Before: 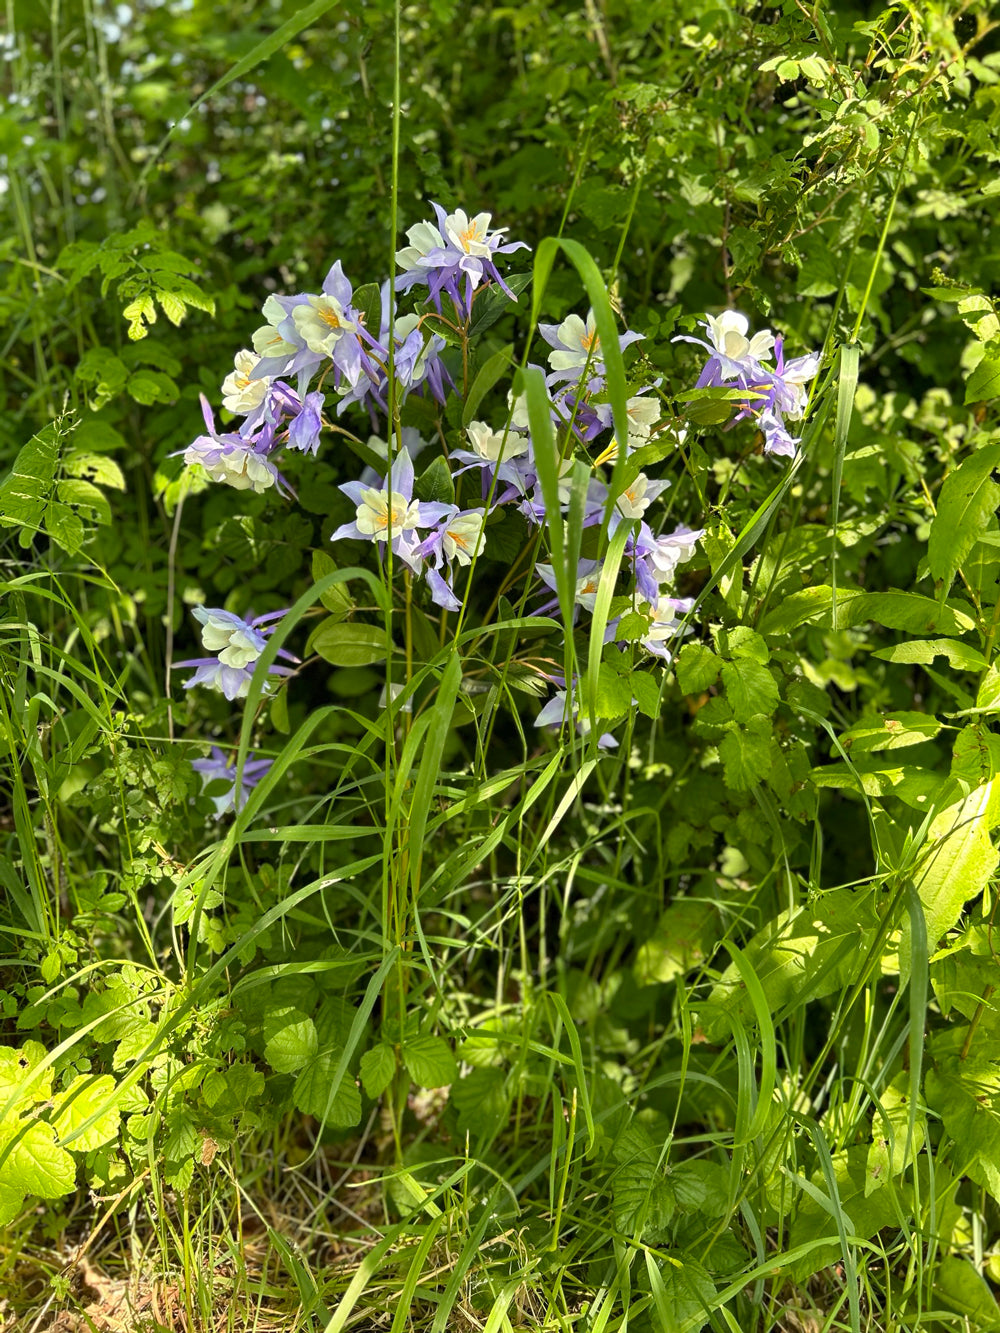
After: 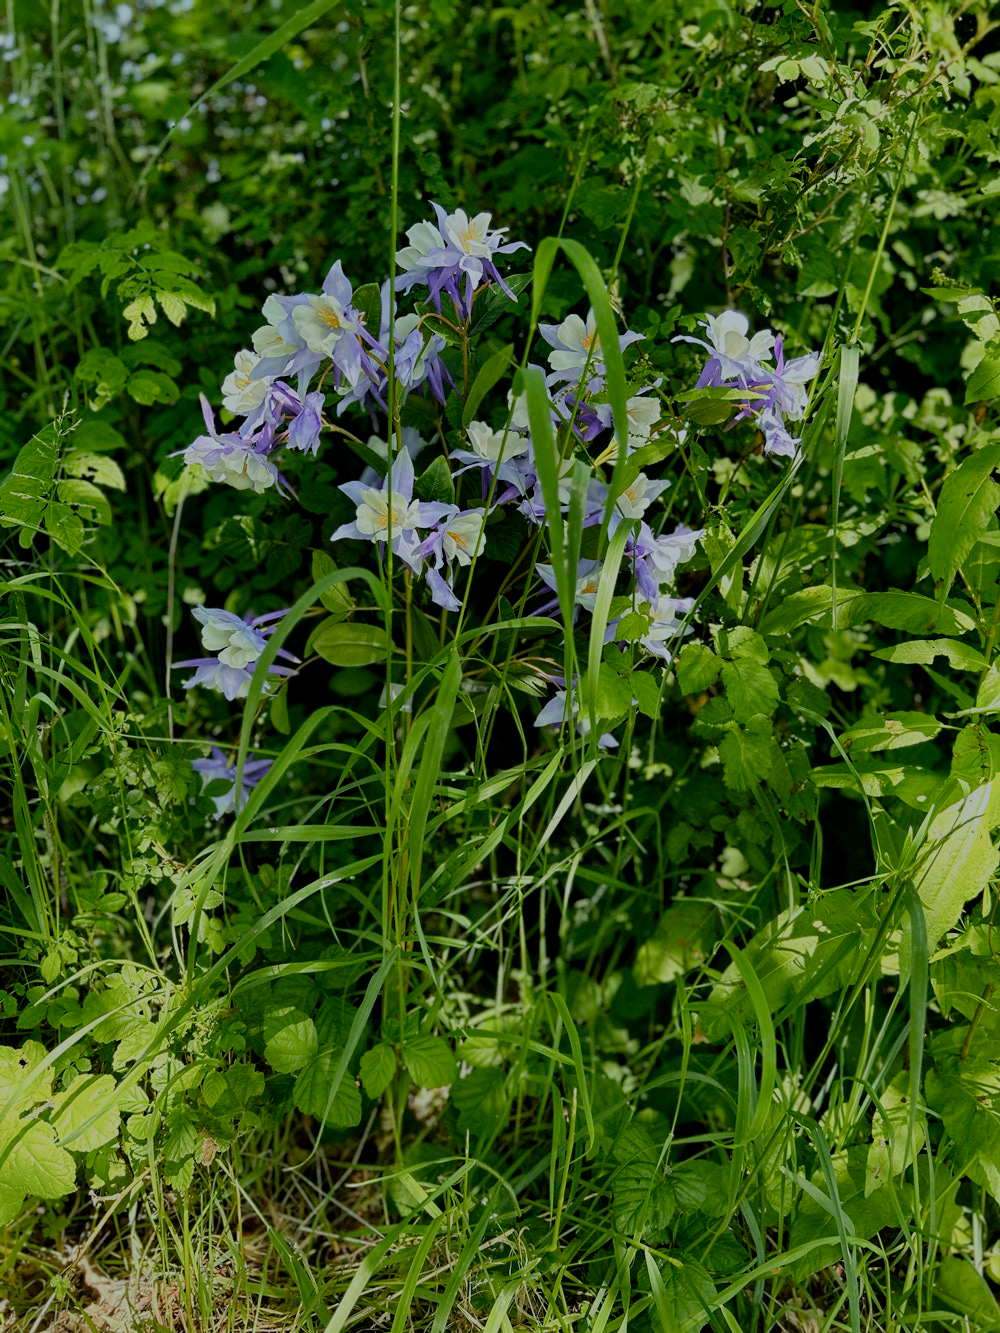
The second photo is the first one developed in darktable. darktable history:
filmic rgb: middle gray luminance 30%, black relative exposure -9 EV, white relative exposure 7 EV, threshold 6 EV, target black luminance 0%, hardness 2.94, latitude 2.04%, contrast 0.963, highlights saturation mix 5%, shadows ↔ highlights balance 12.16%, add noise in highlights 0, preserve chrominance no, color science v3 (2019), use custom middle-gray values true, iterations of high-quality reconstruction 0, contrast in highlights soft, enable highlight reconstruction true
color calibration: illuminant F (fluorescent), F source F9 (Cool White Deluxe 4150 K) – high CRI, x 0.374, y 0.373, temperature 4158.34 K
